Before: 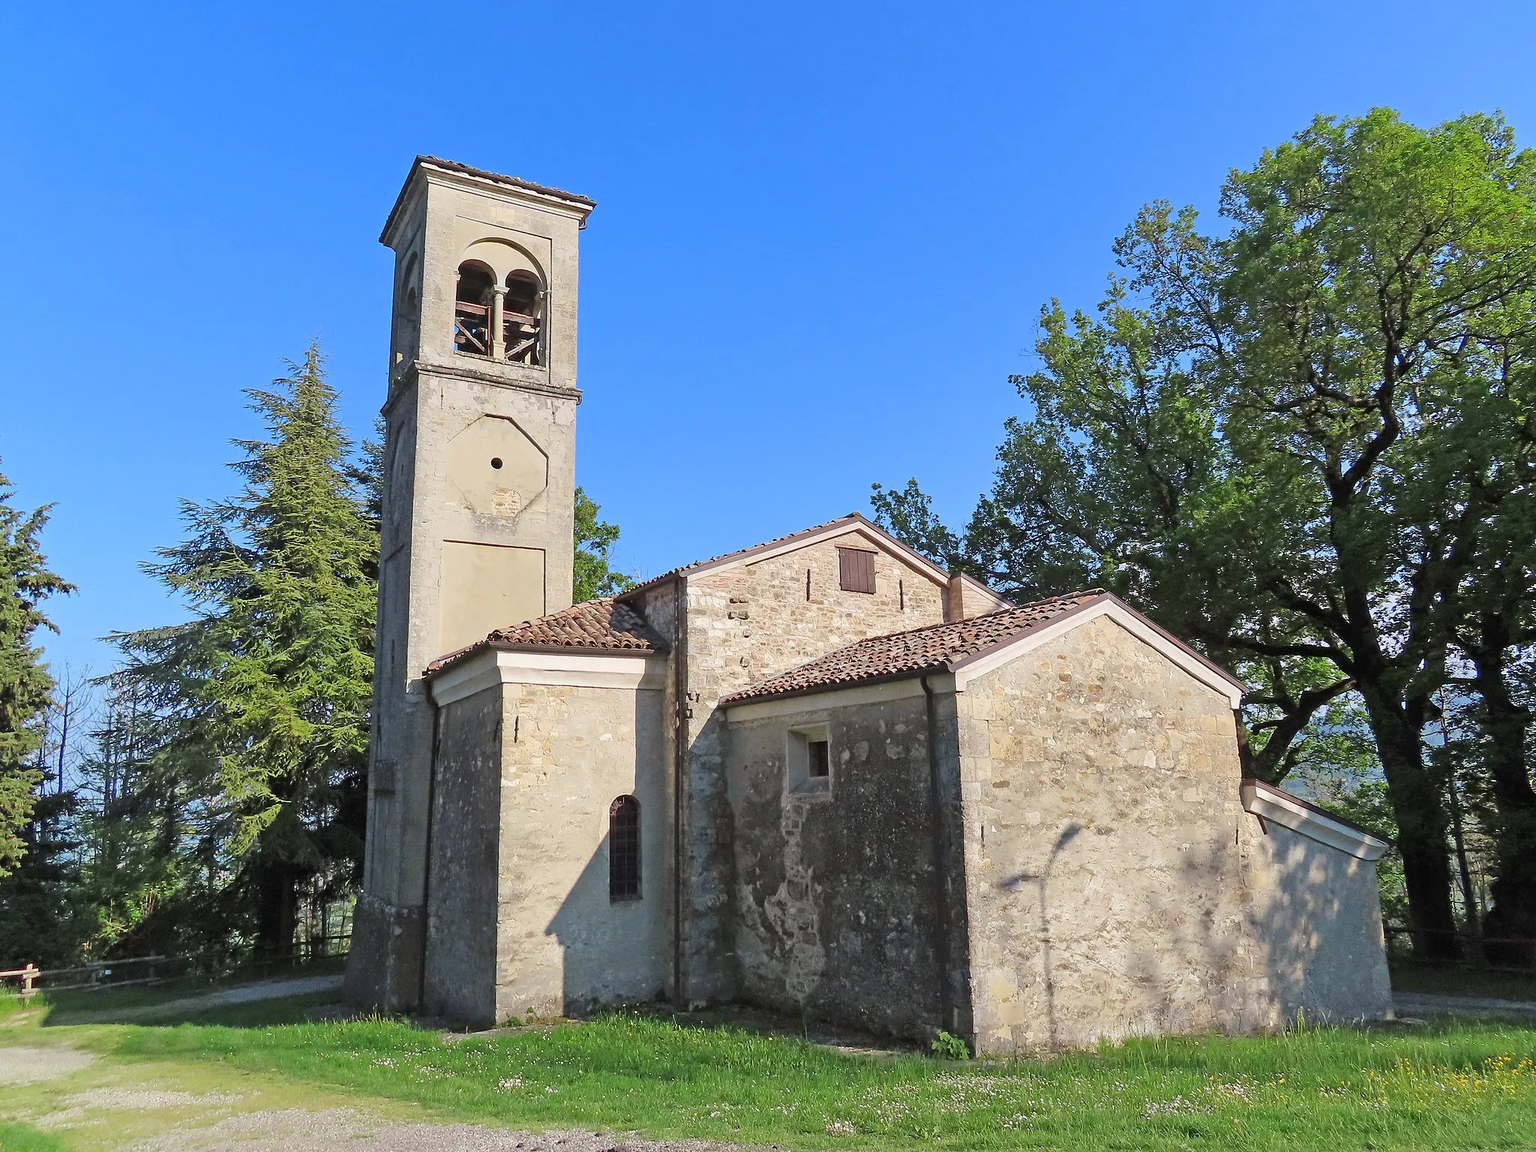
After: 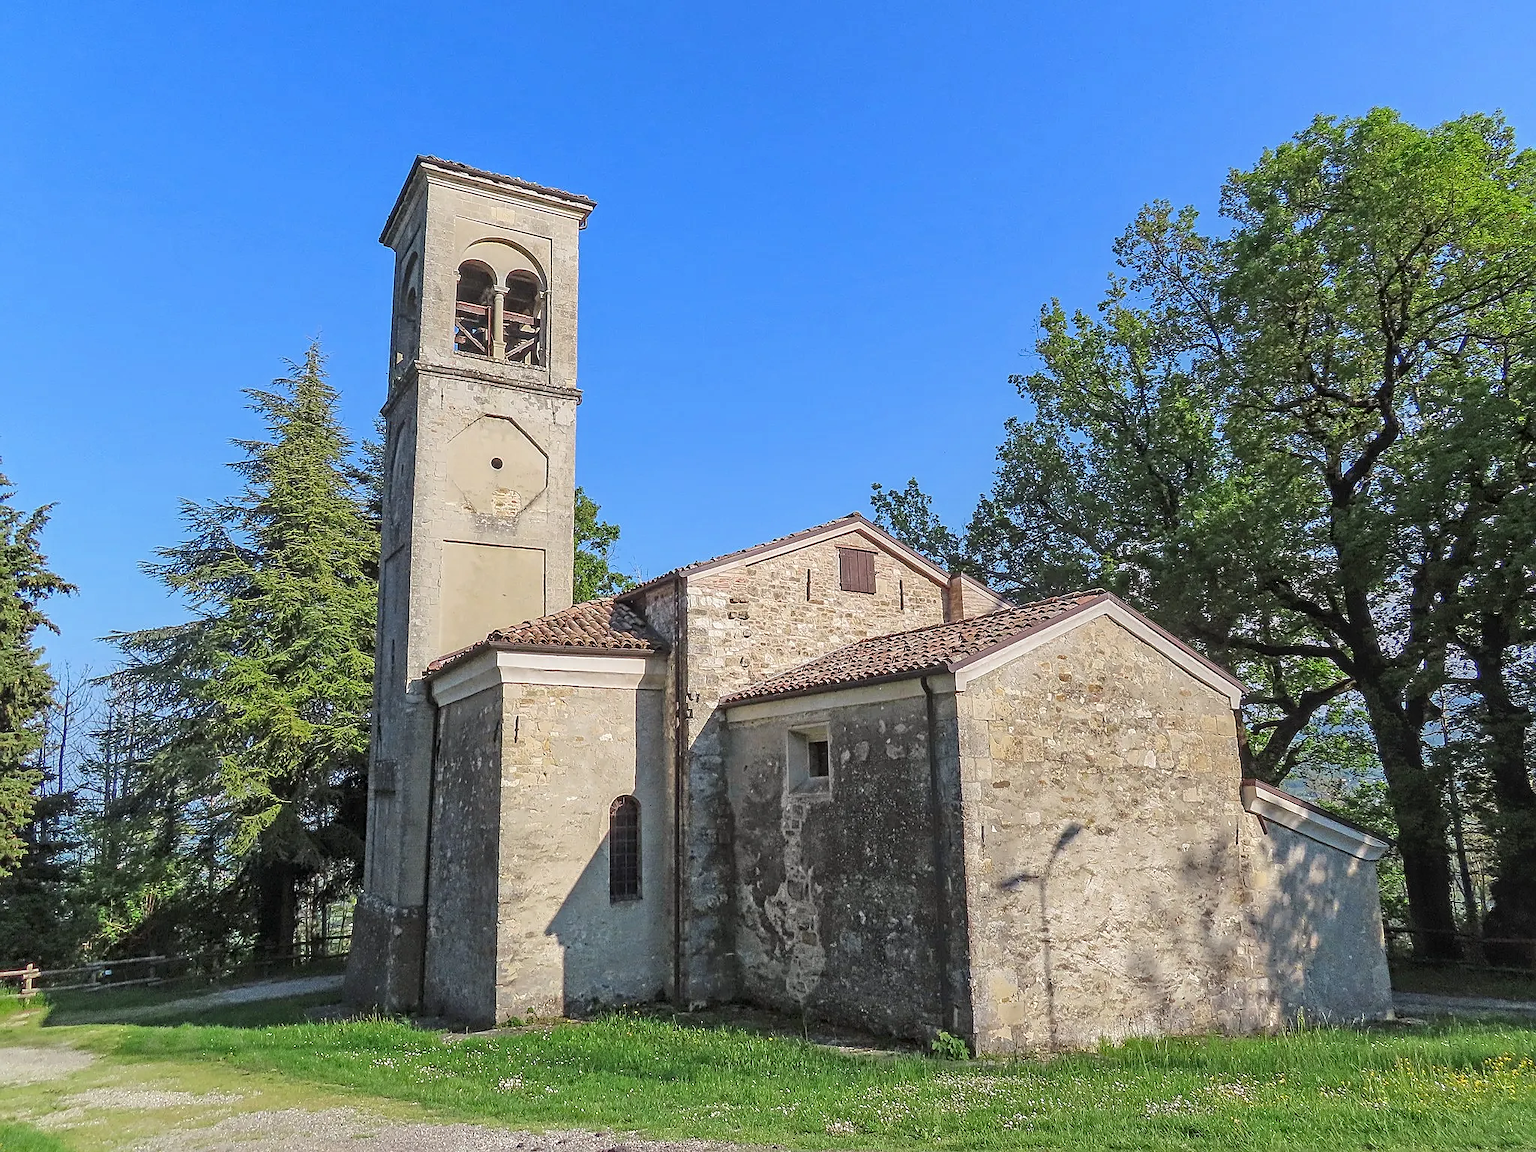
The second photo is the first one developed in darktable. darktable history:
sharpen: on, module defaults
local contrast: highlights 0%, shadows 0%, detail 133%
white balance: red 1, blue 1
